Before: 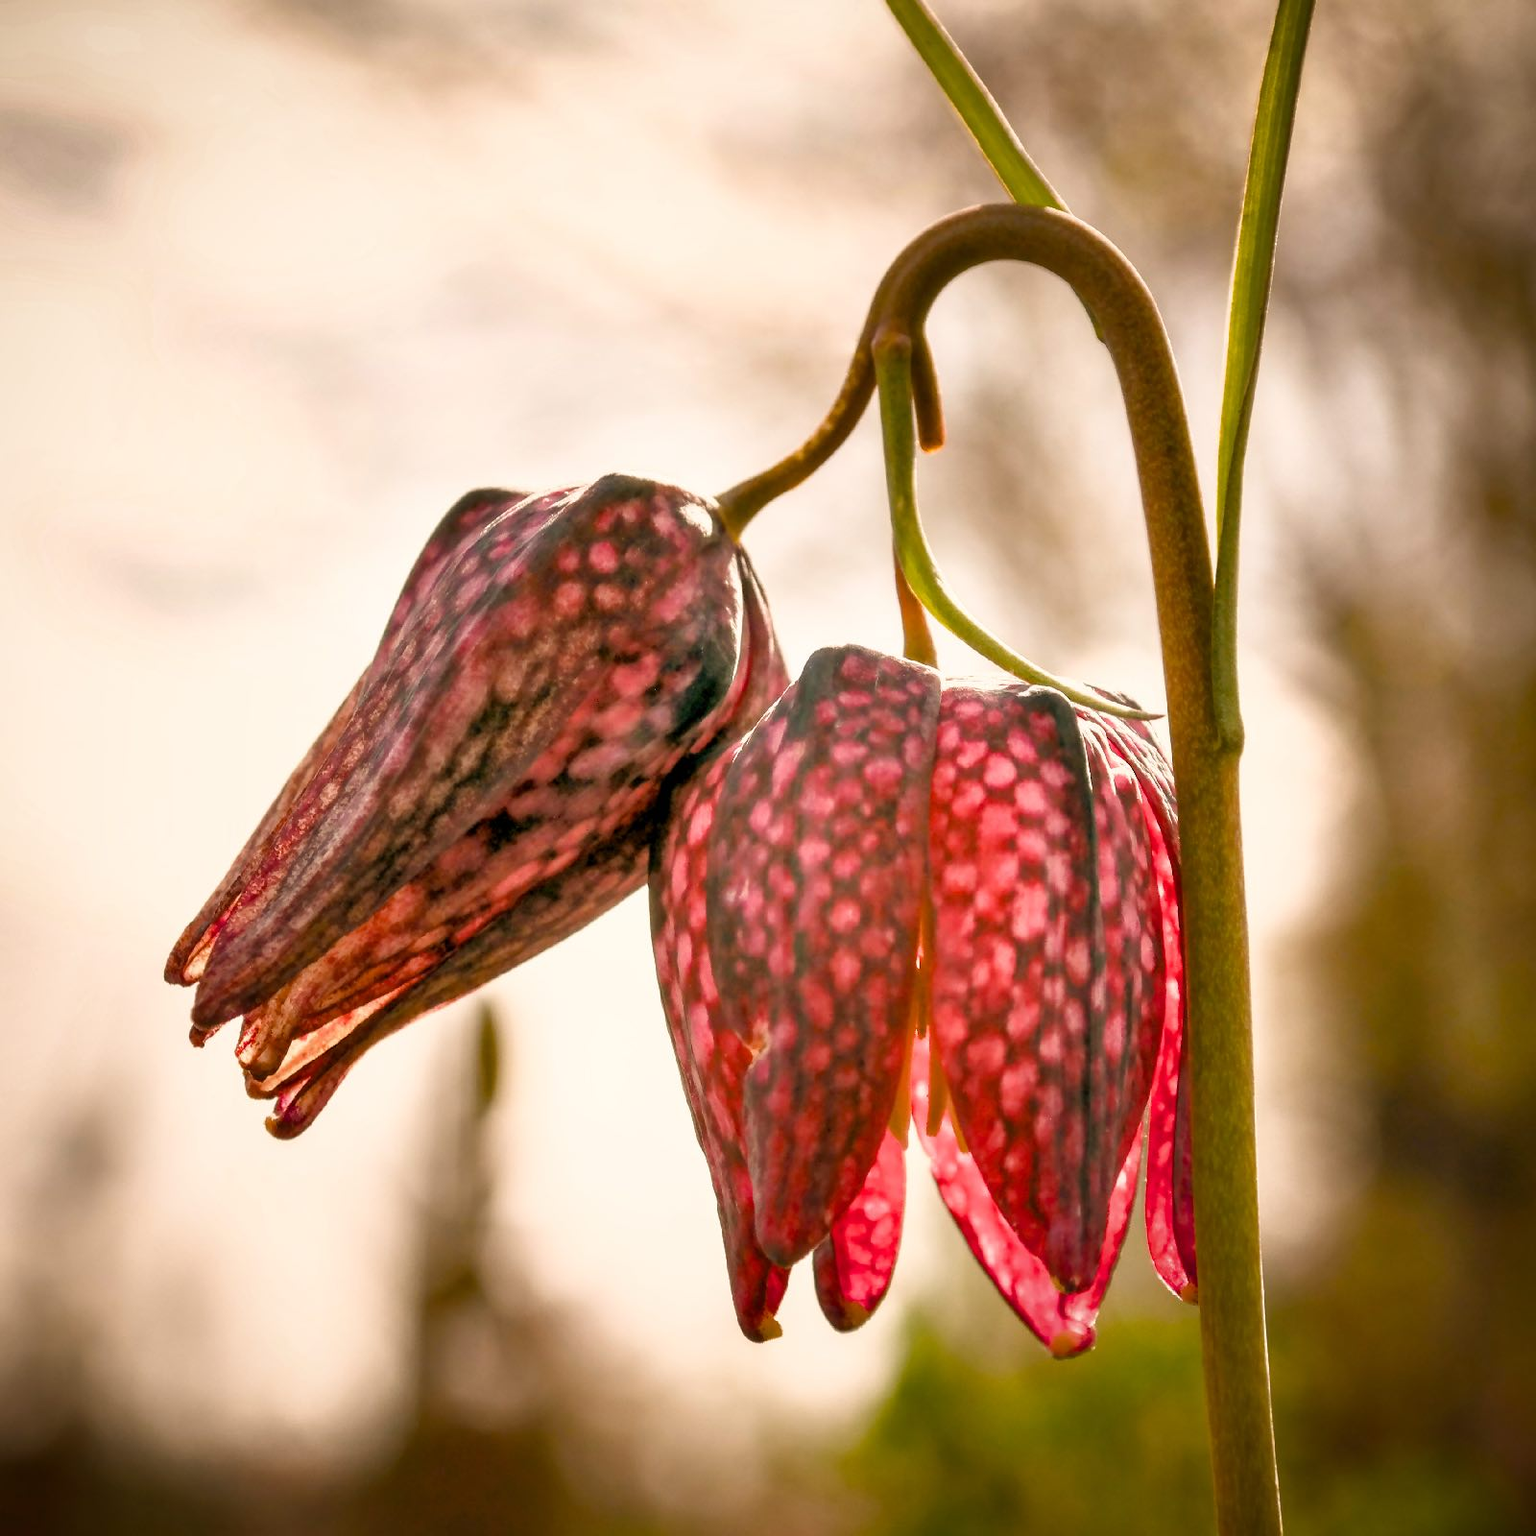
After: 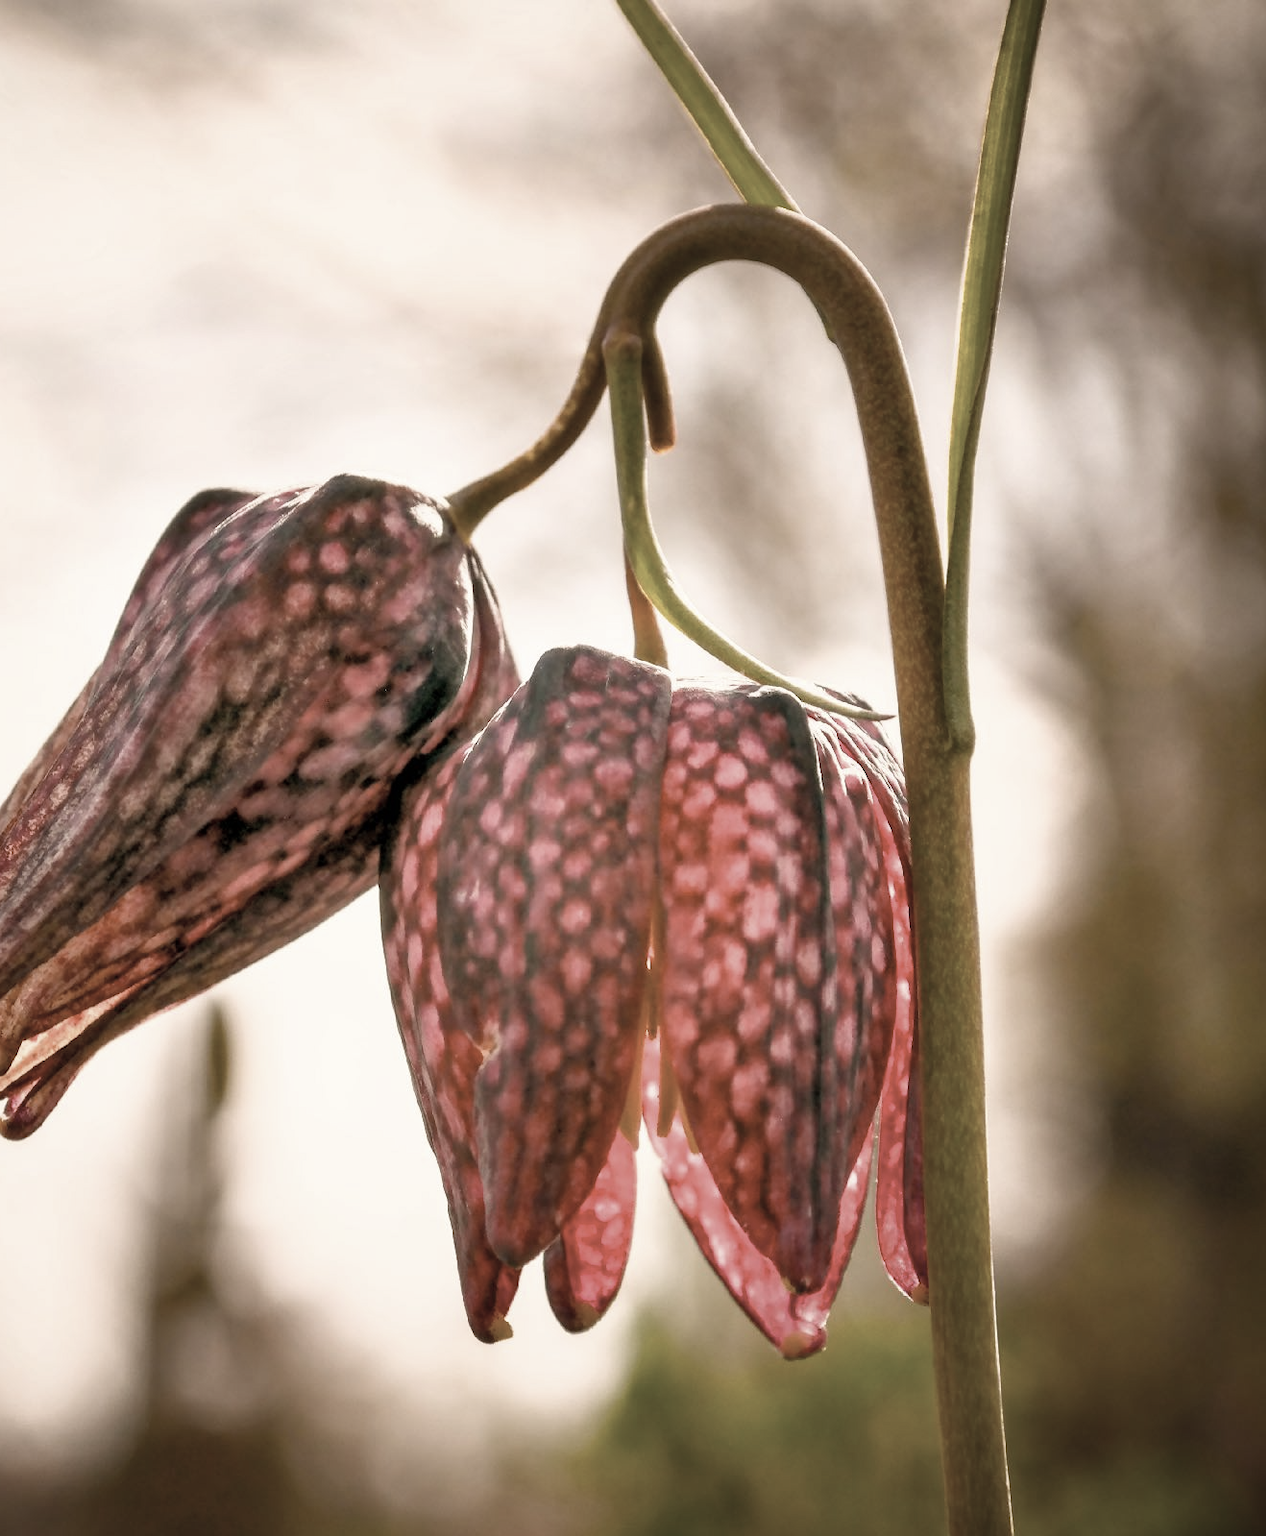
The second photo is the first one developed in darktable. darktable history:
crop: left 17.582%, bottom 0.031%
color correction: saturation 0.5
